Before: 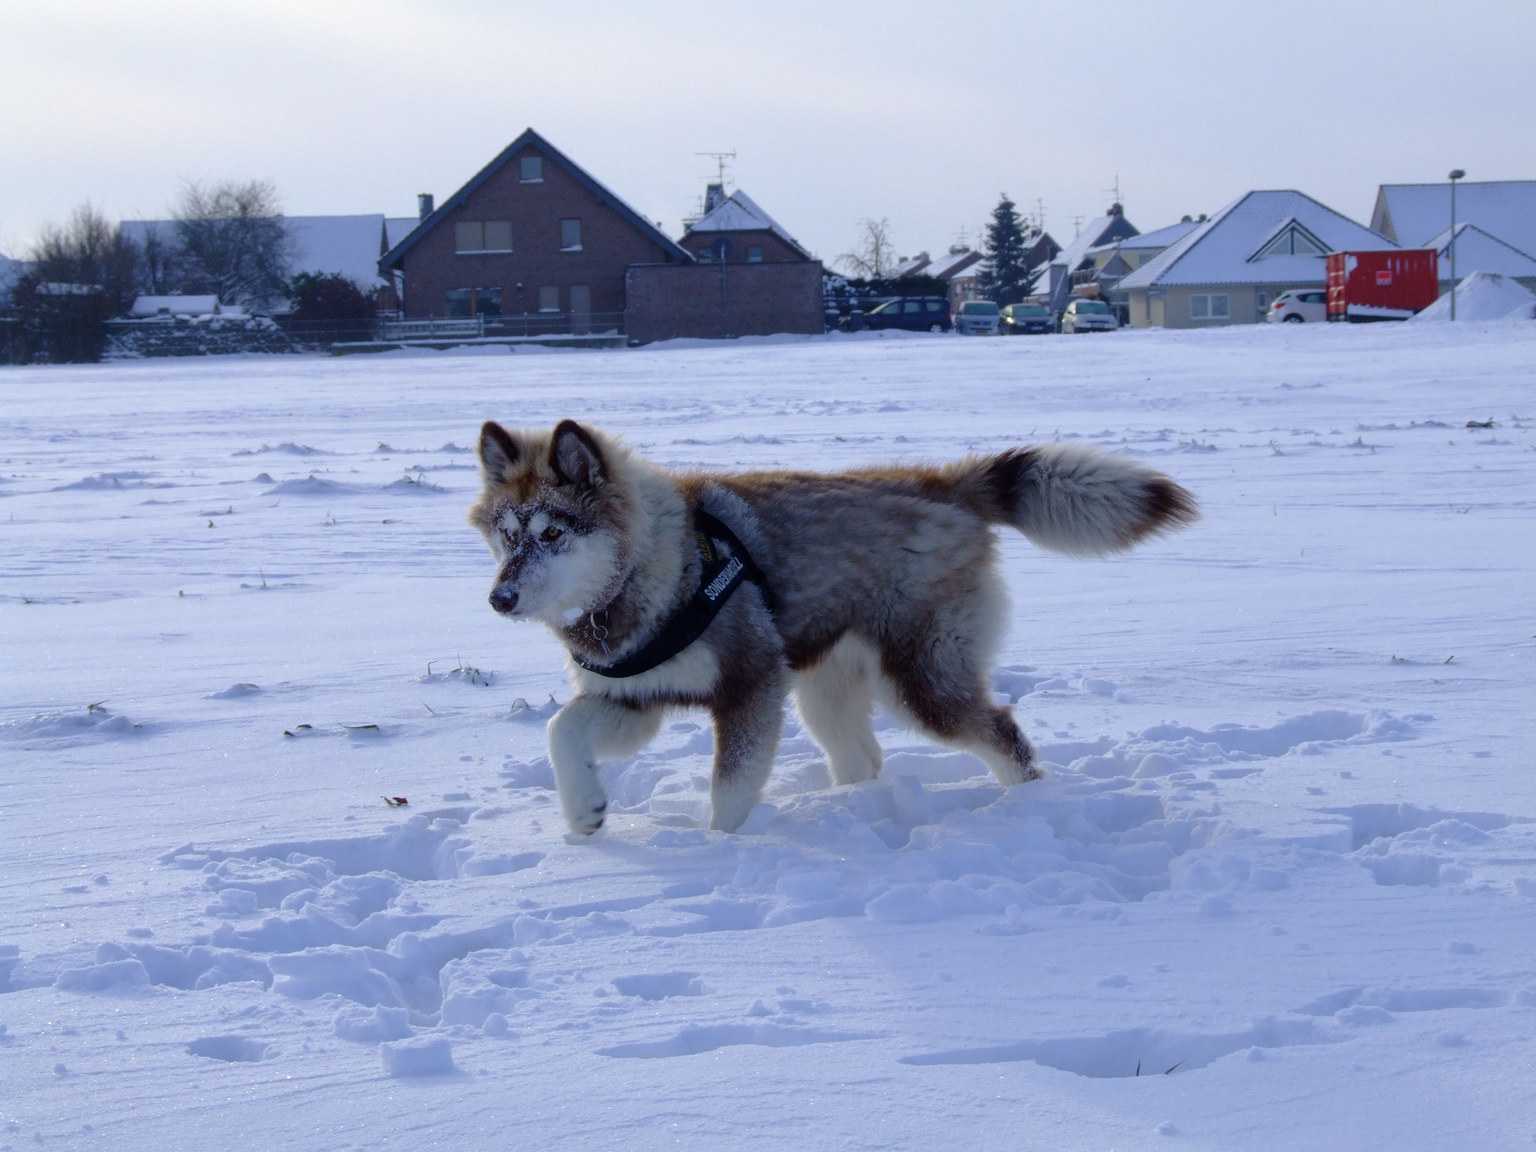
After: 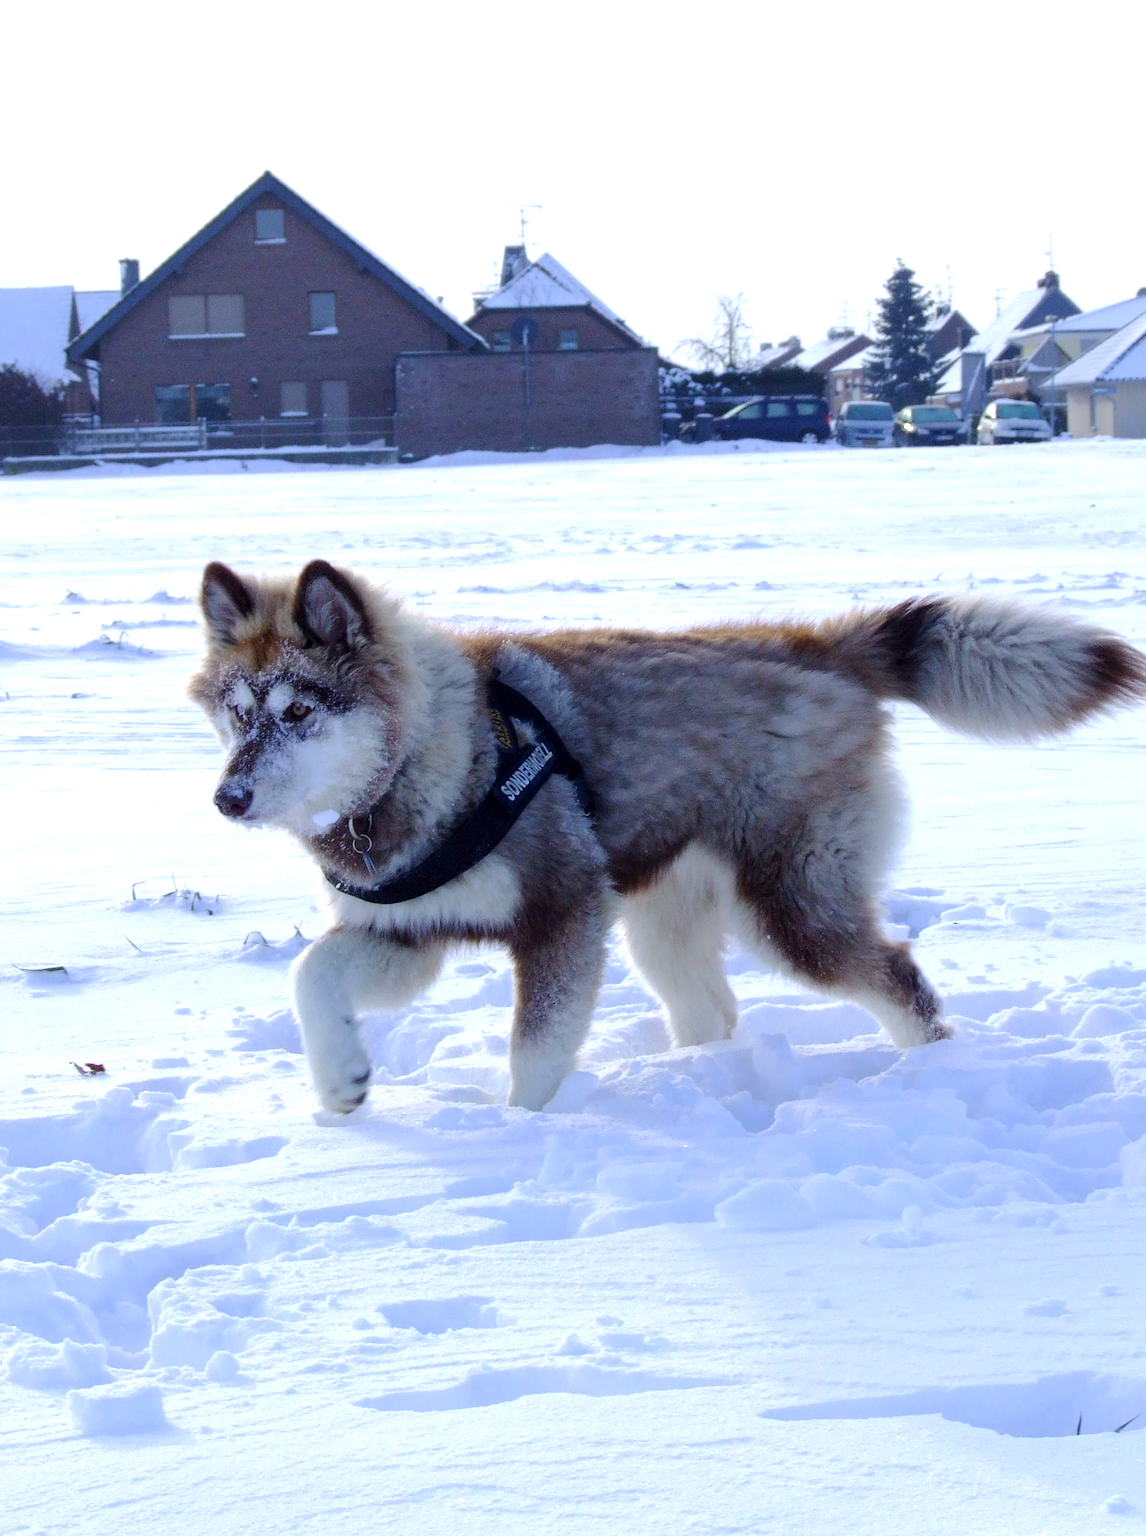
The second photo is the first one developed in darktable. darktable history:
crop: left 21.441%, right 22.593%
exposure: black level correction 0.001, exposure 0.966 EV, compensate highlight preservation false
